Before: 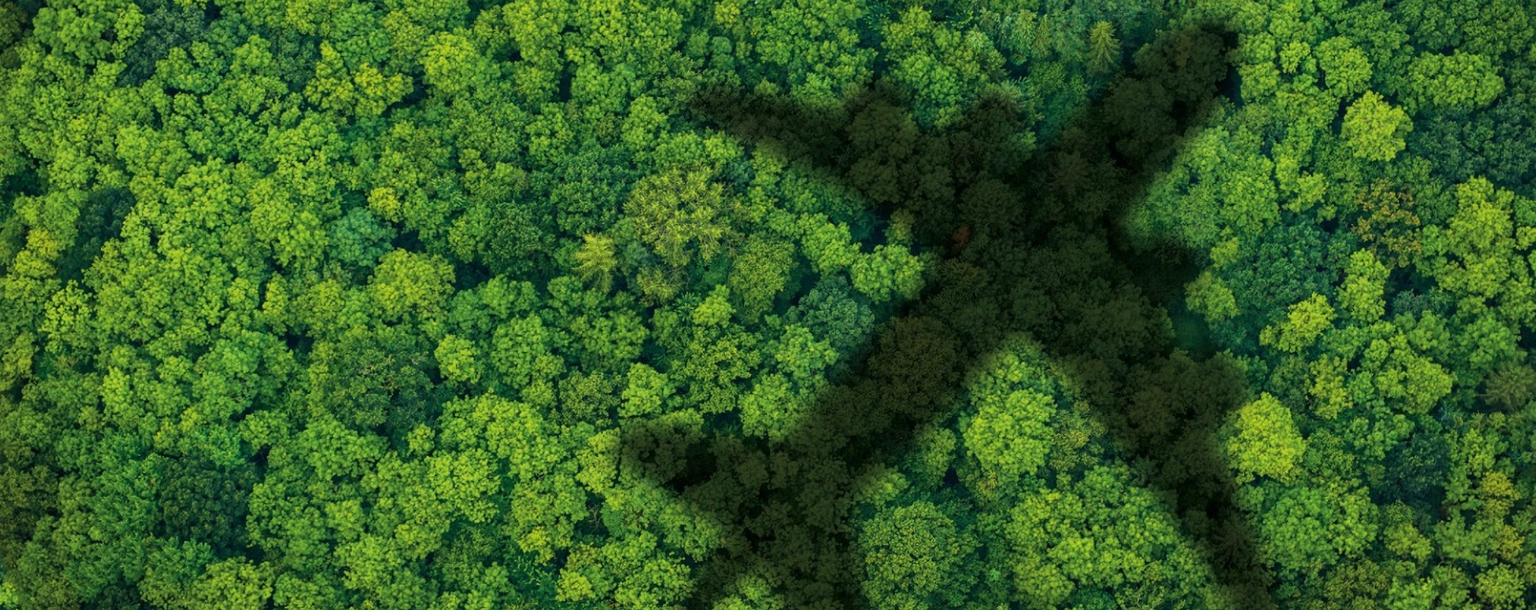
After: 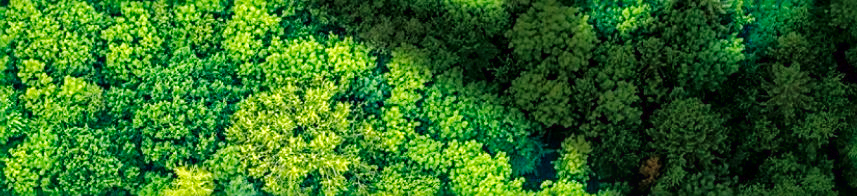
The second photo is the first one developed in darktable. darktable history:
crop: left 28.995%, top 16.797%, right 26.686%, bottom 57.573%
local contrast: on, module defaults
shadows and highlights: on, module defaults
base curve: curves: ch0 [(0, 0.003) (0.001, 0.002) (0.006, 0.004) (0.02, 0.022) (0.048, 0.086) (0.094, 0.234) (0.162, 0.431) (0.258, 0.629) (0.385, 0.8) (0.548, 0.918) (0.751, 0.988) (1, 1)], exposure shift 0.01, preserve colors none
exposure: compensate exposure bias true, compensate highlight preservation false
color zones: curves: ch0 [(0, 0.5) (0.143, 0.5) (0.286, 0.5) (0.429, 0.5) (0.571, 0.5) (0.714, 0.476) (0.857, 0.5) (1, 0.5)]; ch2 [(0, 0.5) (0.143, 0.5) (0.286, 0.5) (0.429, 0.5) (0.571, 0.5) (0.714, 0.487) (0.857, 0.5) (1, 0.5)]
sharpen: amount 0.496
